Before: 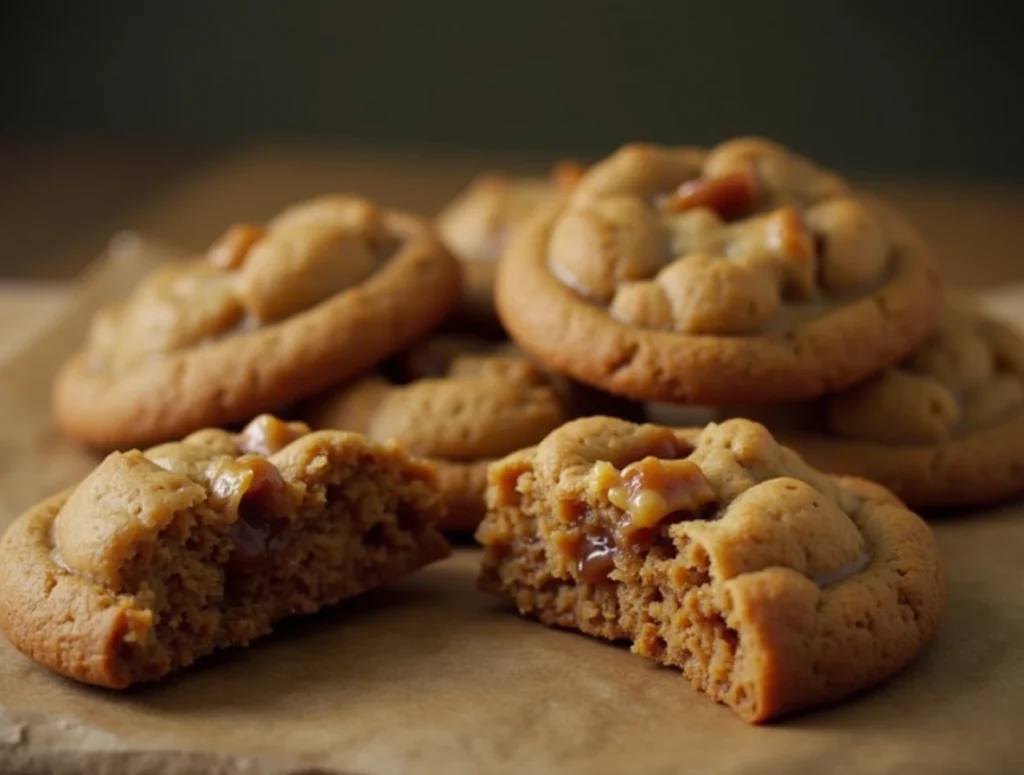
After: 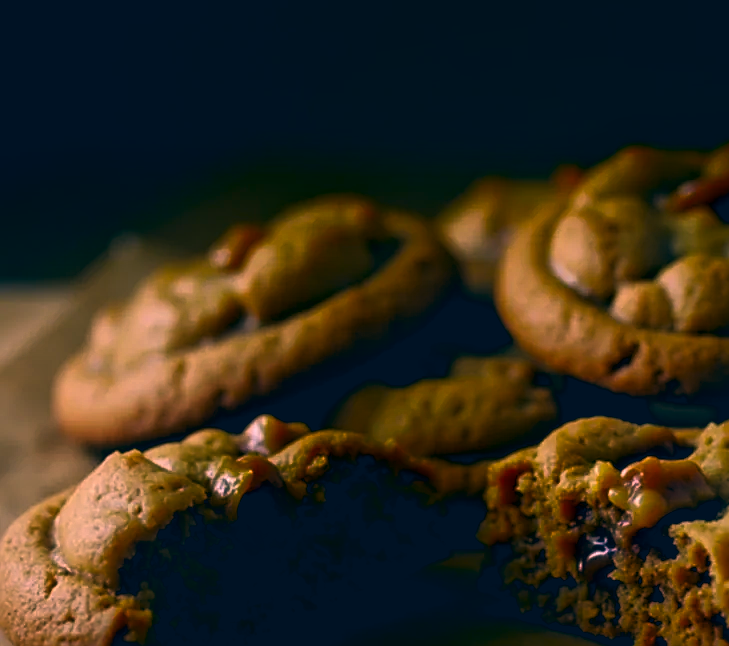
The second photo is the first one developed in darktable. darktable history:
color correction: highlights a* 17.1, highlights b* 0.27, shadows a* -14.85, shadows b* -14.6, saturation 1.53
local contrast: mode bilateral grid, contrast 20, coarseness 18, detail 163%, midtone range 0.2
crop: right 28.764%, bottom 16.572%
shadows and highlights: shadows -87.31, highlights -36.26, soften with gaussian
sharpen: on, module defaults
exposure: black level correction 0.001, compensate highlight preservation false
levels: levels [0.116, 0.574, 1]
